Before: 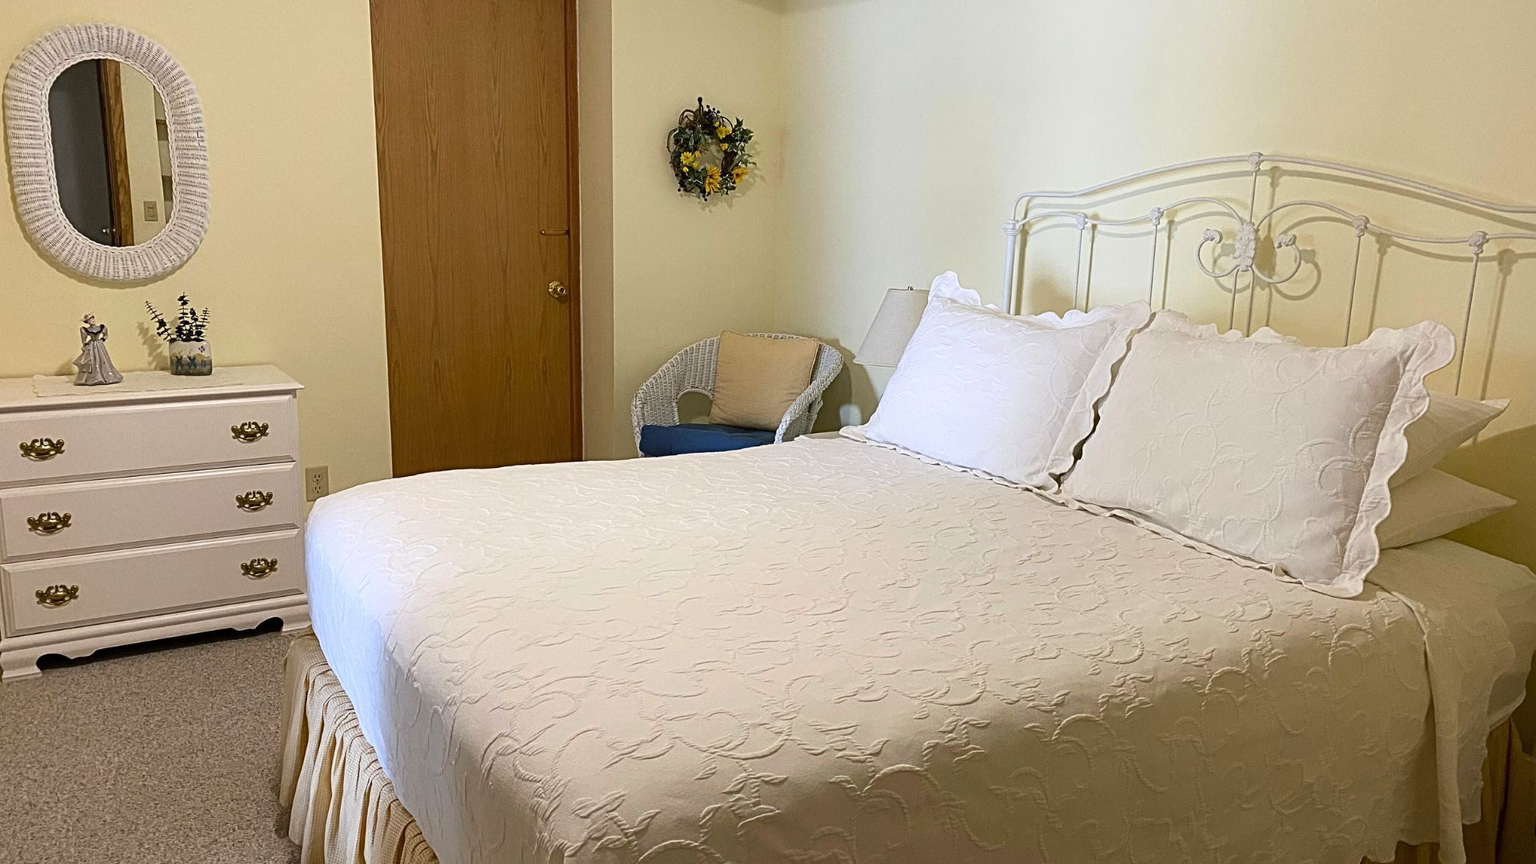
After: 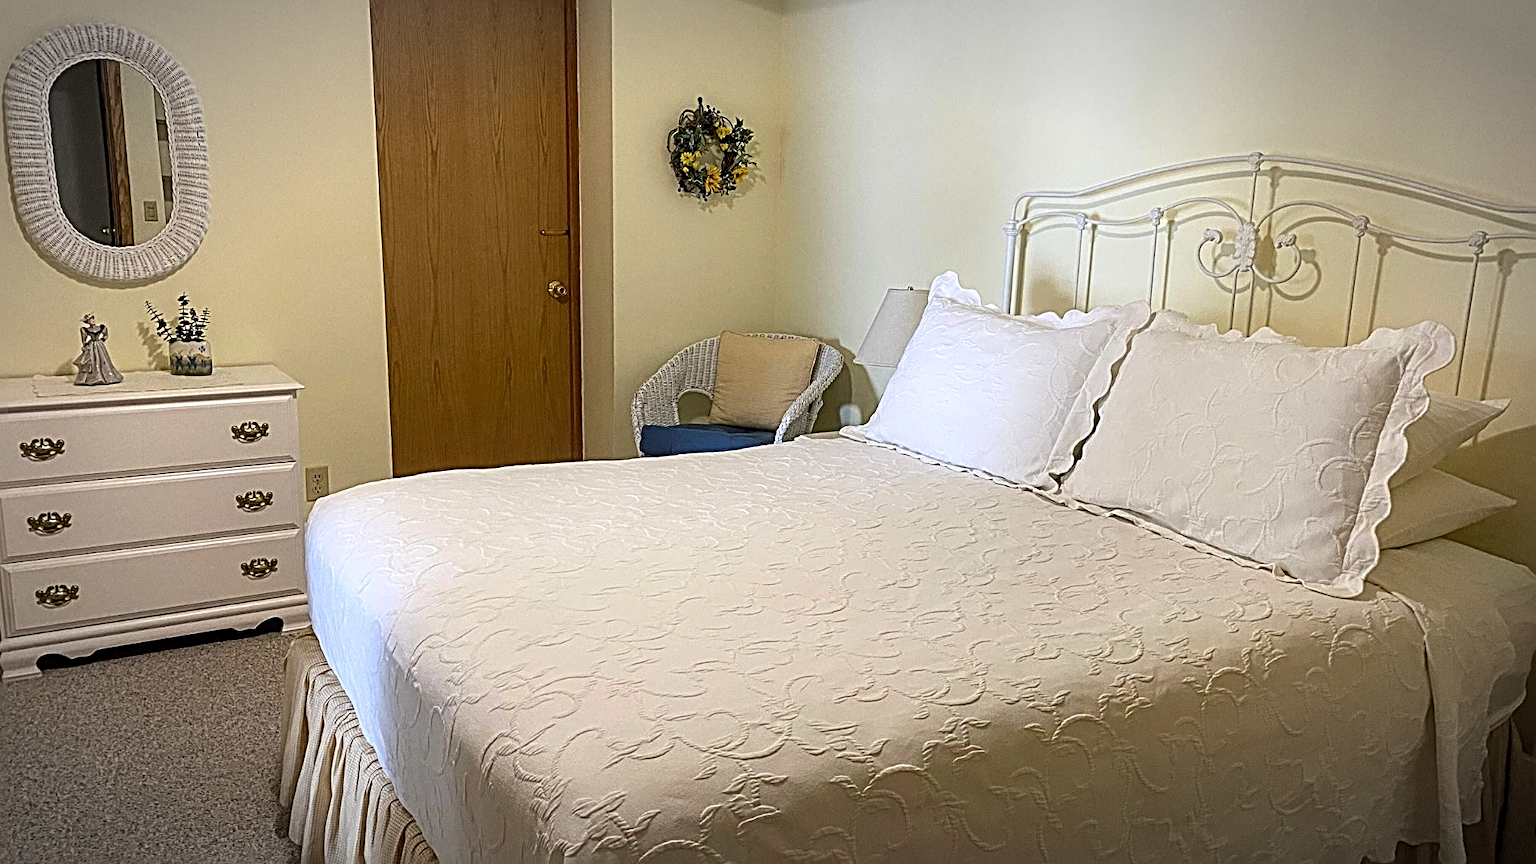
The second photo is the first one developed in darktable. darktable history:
local contrast: on, module defaults
sharpen: radius 4
vignetting: automatic ratio true
